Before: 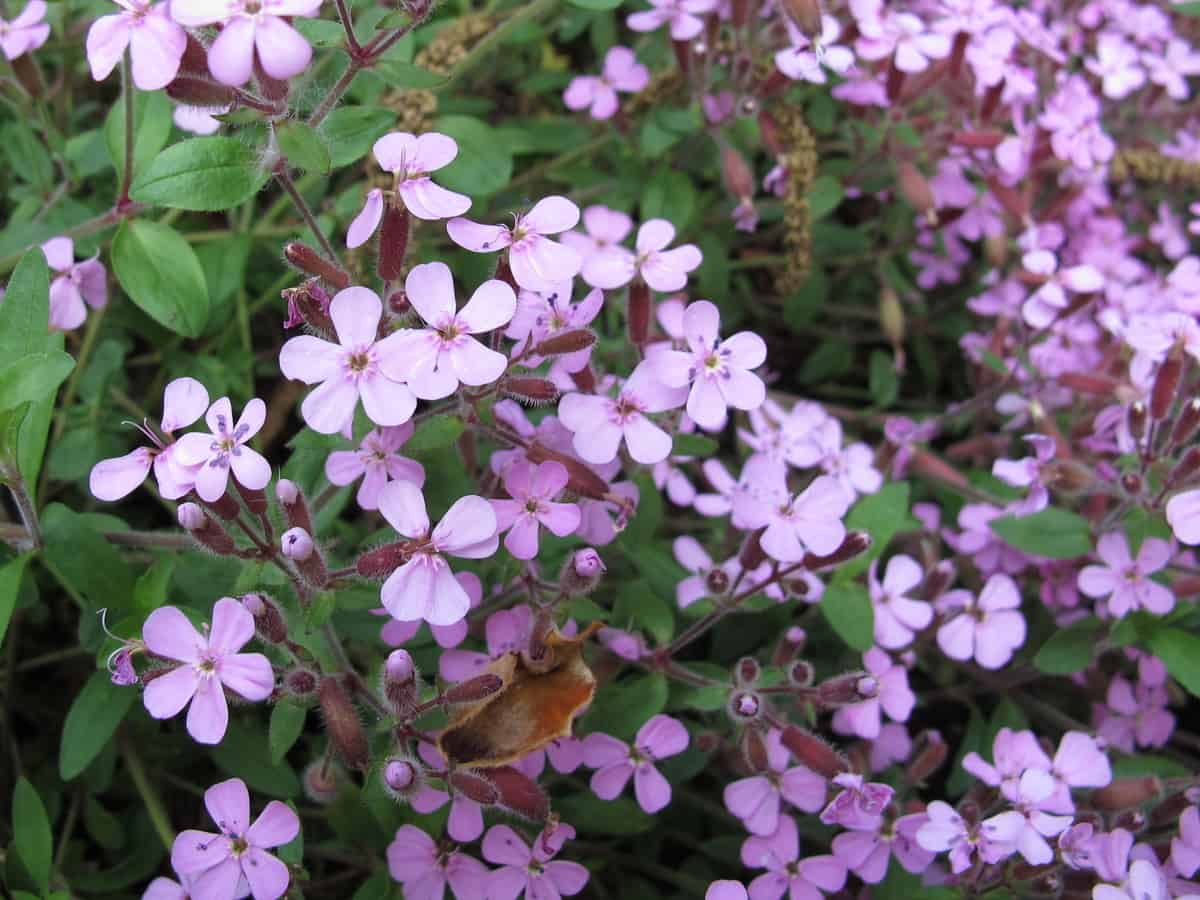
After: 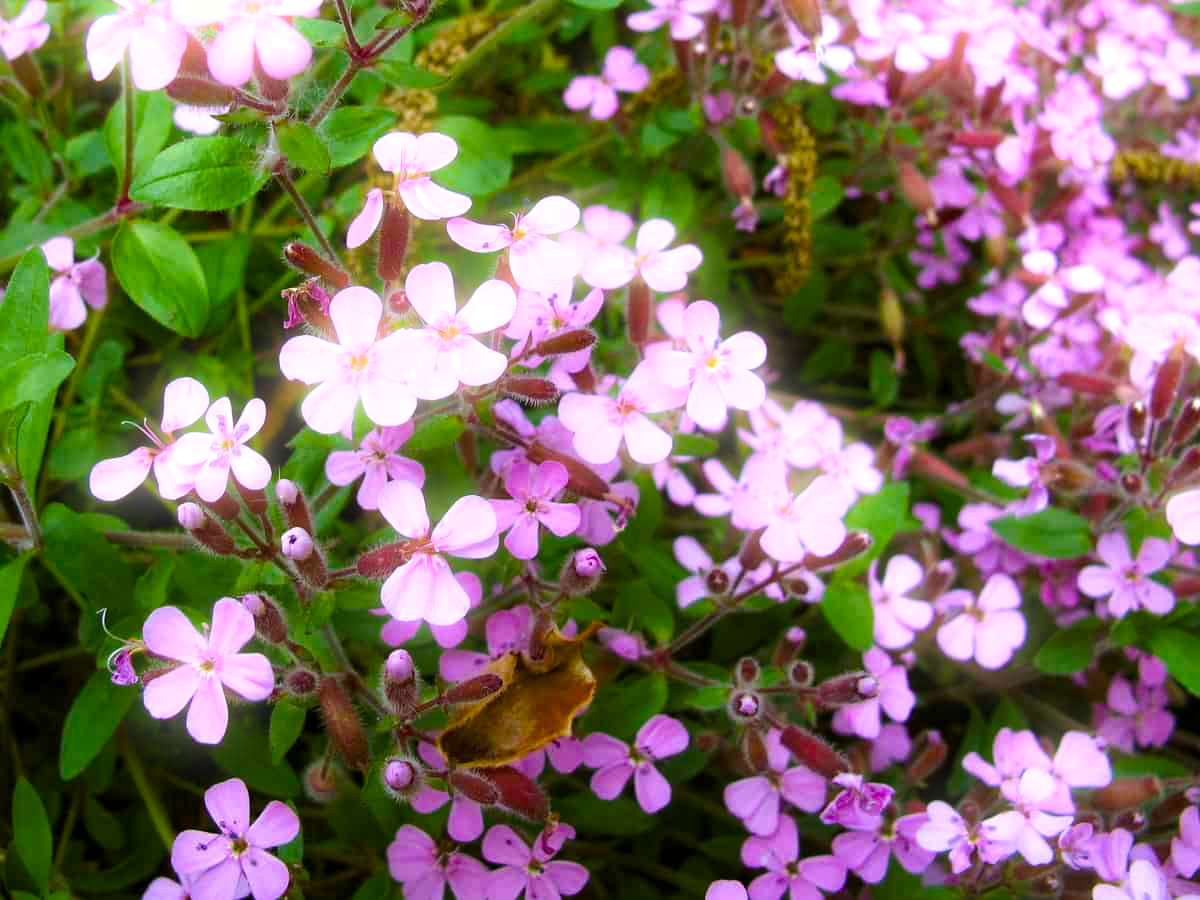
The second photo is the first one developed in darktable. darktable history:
color balance rgb: global offset › luminance -0.37%, perceptual saturation grading › highlights -17.77%, perceptual saturation grading › mid-tones 33.1%, perceptual saturation grading › shadows 50.52%, perceptual brilliance grading › highlights 20%, perceptual brilliance grading › mid-tones 20%, perceptual brilliance grading › shadows -20%, global vibrance 50%
color balance: mode lift, gamma, gain (sRGB), lift [1.04, 1, 1, 0.97], gamma [1.01, 1, 1, 0.97], gain [0.96, 1, 1, 0.97]
exposure: exposure -0.072 EV, compensate highlight preservation false
bloom: size 5%, threshold 95%, strength 15%
